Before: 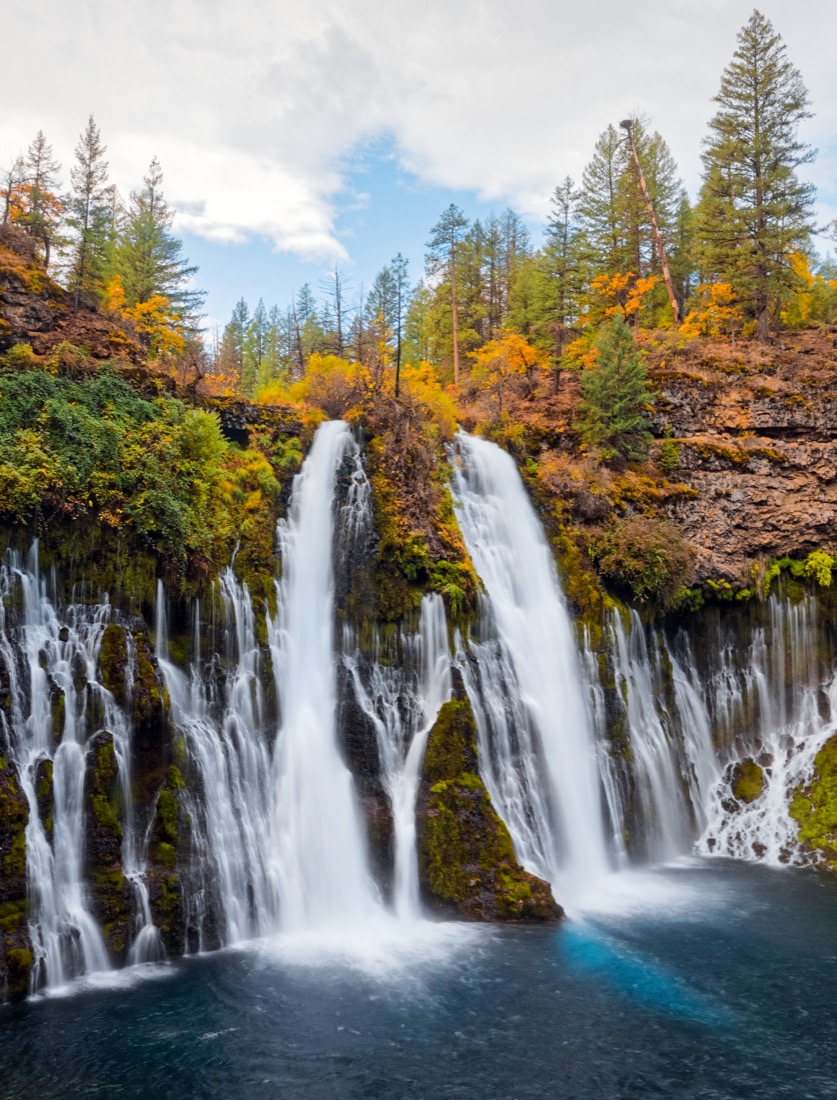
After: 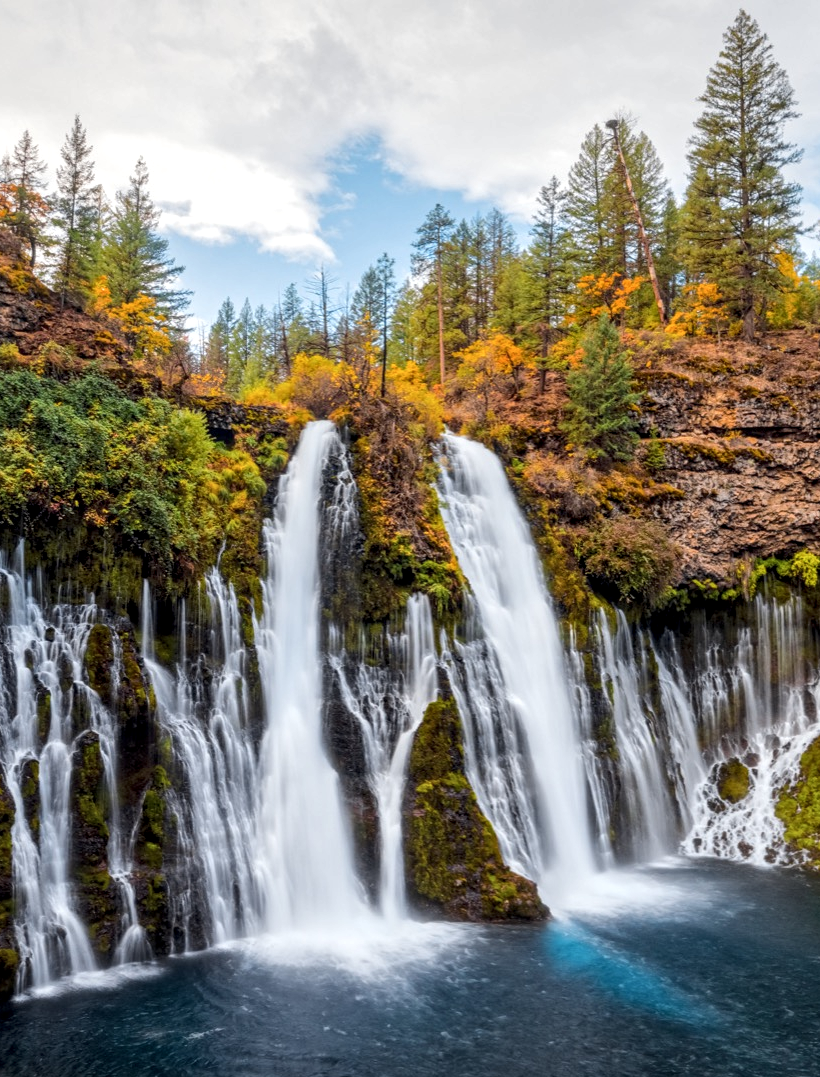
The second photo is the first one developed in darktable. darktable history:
crop: left 1.743%, right 0.268%, bottom 2.011%
tone equalizer: on, module defaults
local contrast: highlights 61%, detail 143%, midtone range 0.428
